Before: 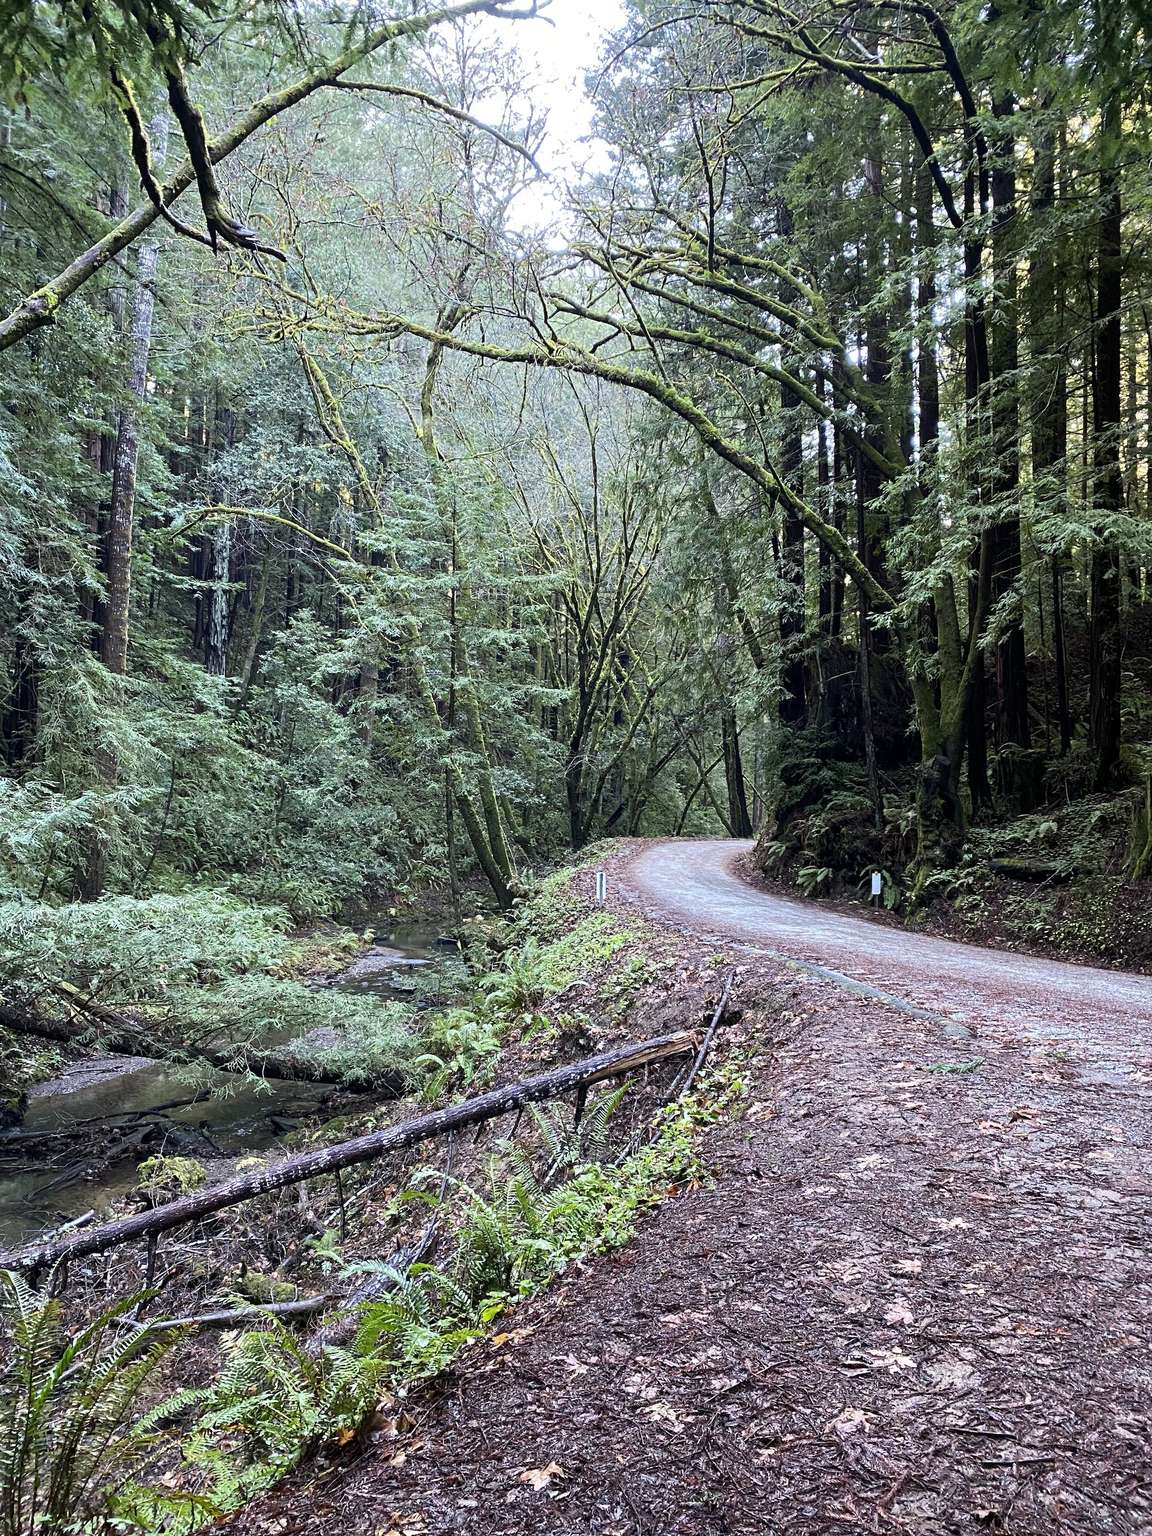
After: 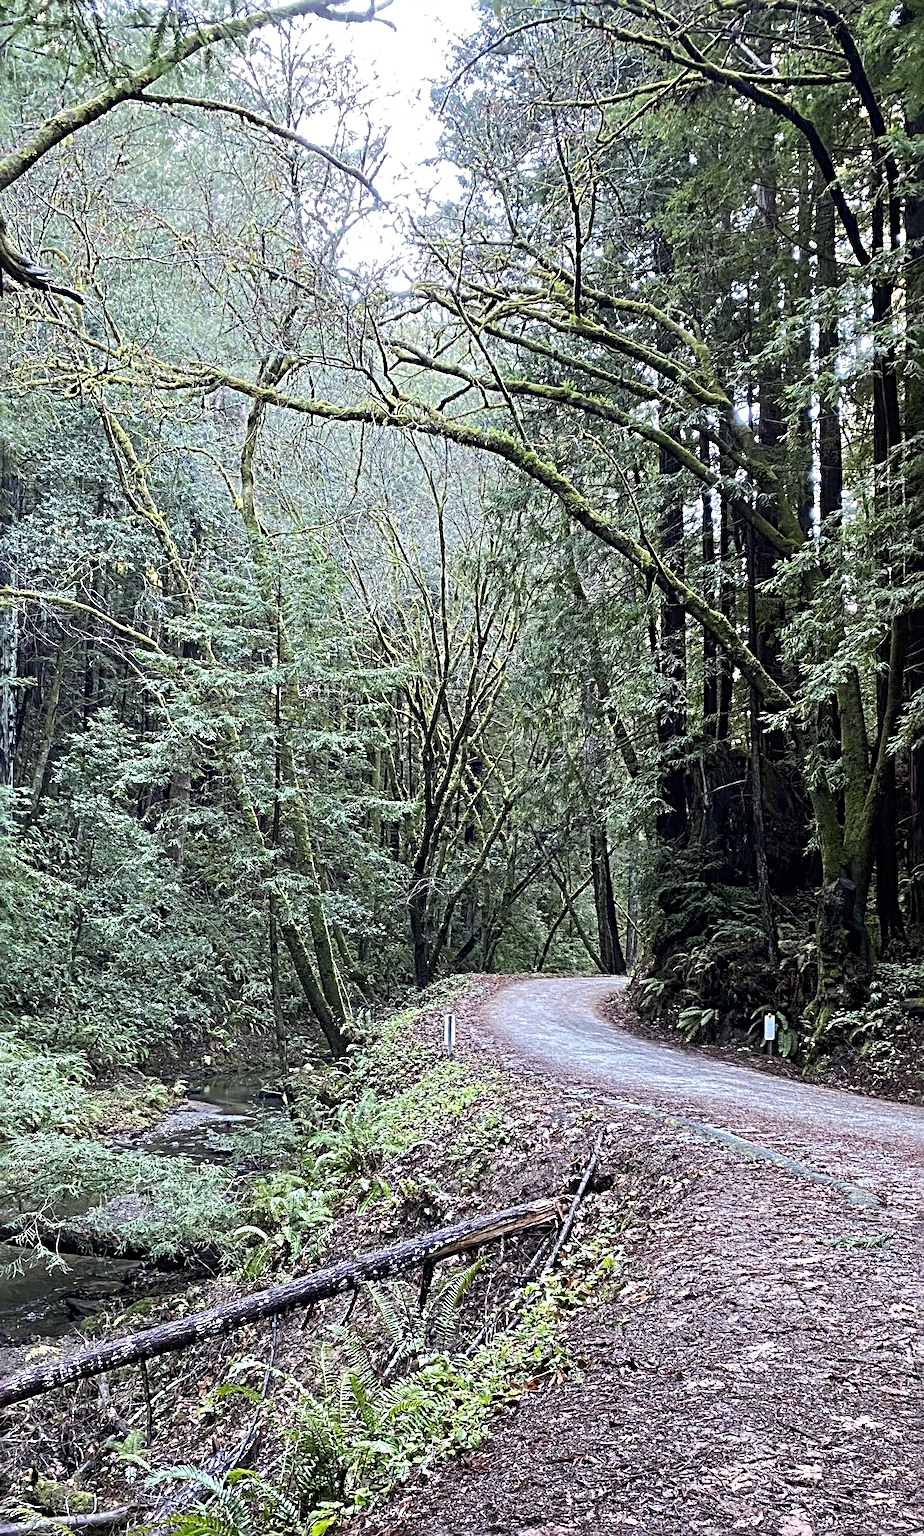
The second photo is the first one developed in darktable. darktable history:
sharpen: radius 4.863
crop: left 18.61%, right 12.357%, bottom 13.972%
